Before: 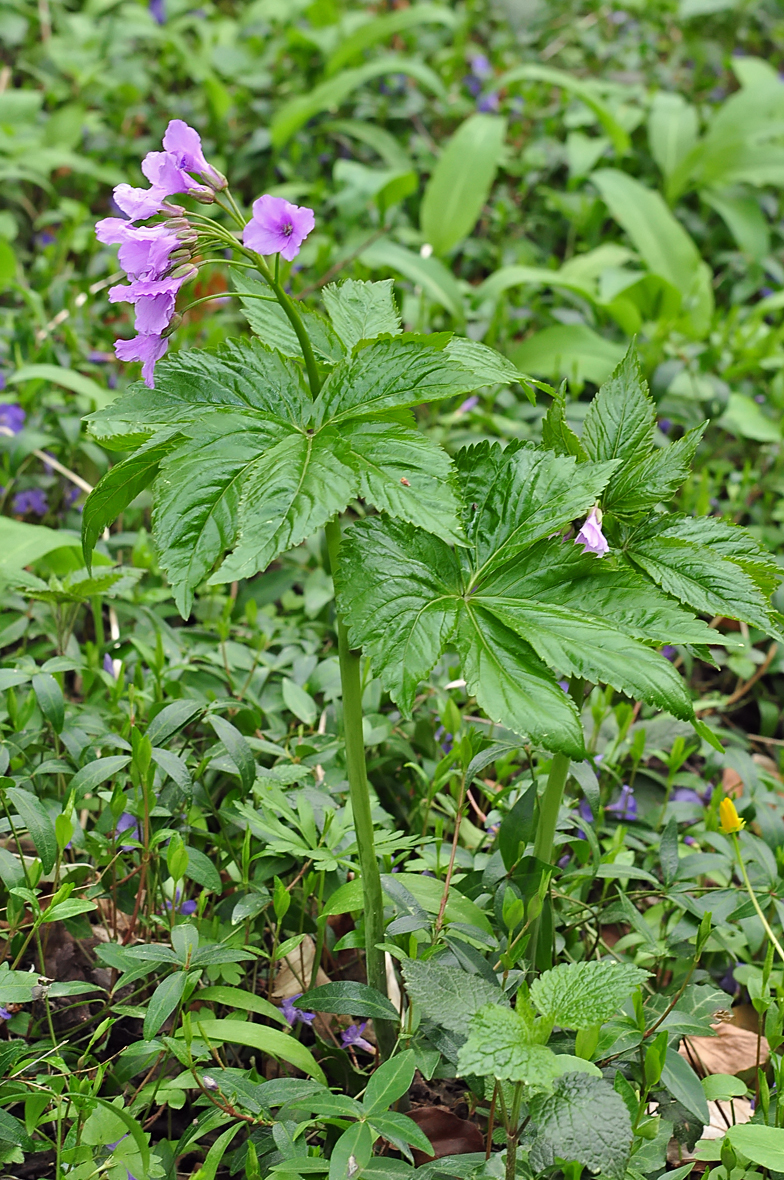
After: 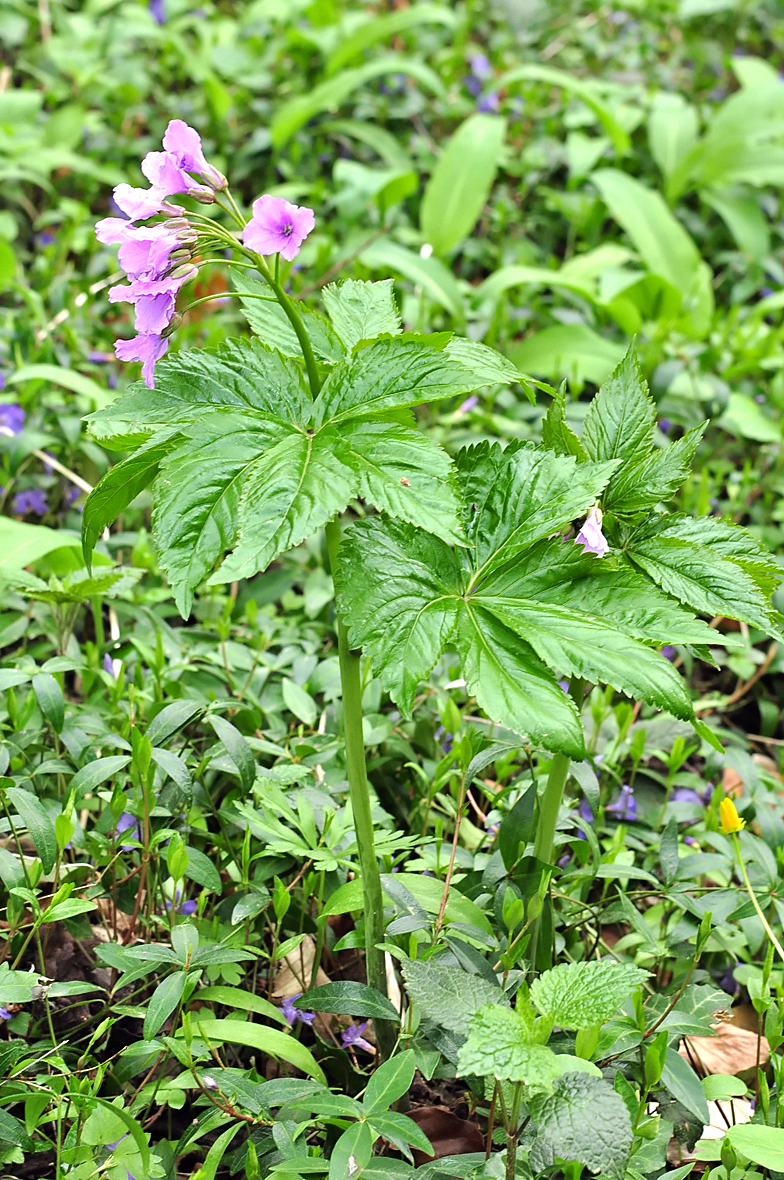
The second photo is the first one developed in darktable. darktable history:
tone equalizer: -8 EV -0.763 EV, -7 EV -0.739 EV, -6 EV -0.588 EV, -5 EV -0.415 EV, -3 EV 0.402 EV, -2 EV 0.6 EV, -1 EV 0.674 EV, +0 EV 0.733 EV, mask exposure compensation -0.487 EV
